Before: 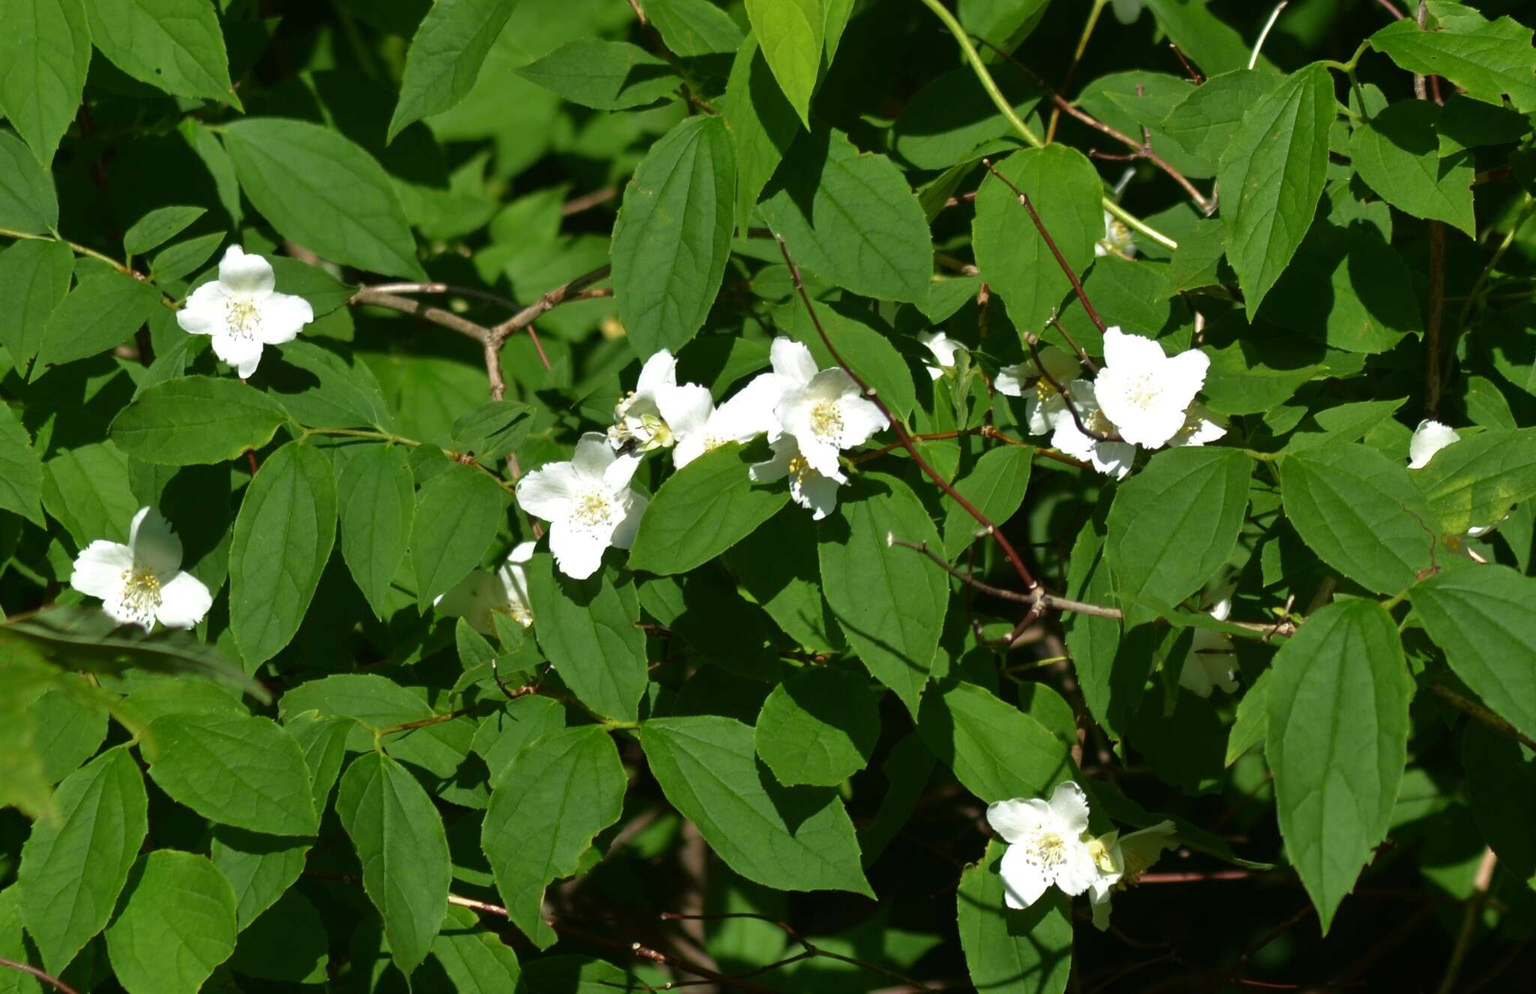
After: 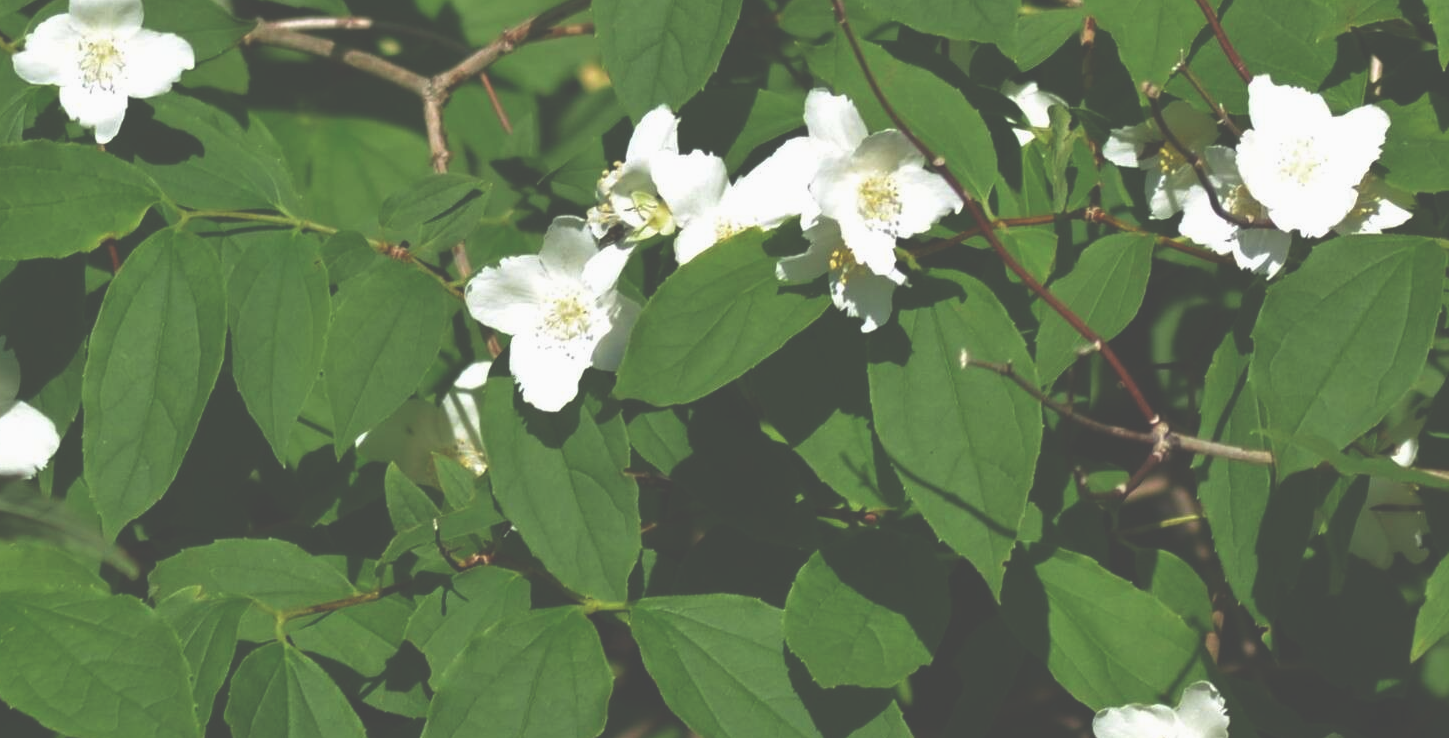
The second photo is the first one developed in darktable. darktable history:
crop: left 10.9%, top 27.257%, right 18.302%, bottom 17.063%
exposure: black level correction -0.062, exposure -0.05 EV, compensate exposure bias true, compensate highlight preservation false
